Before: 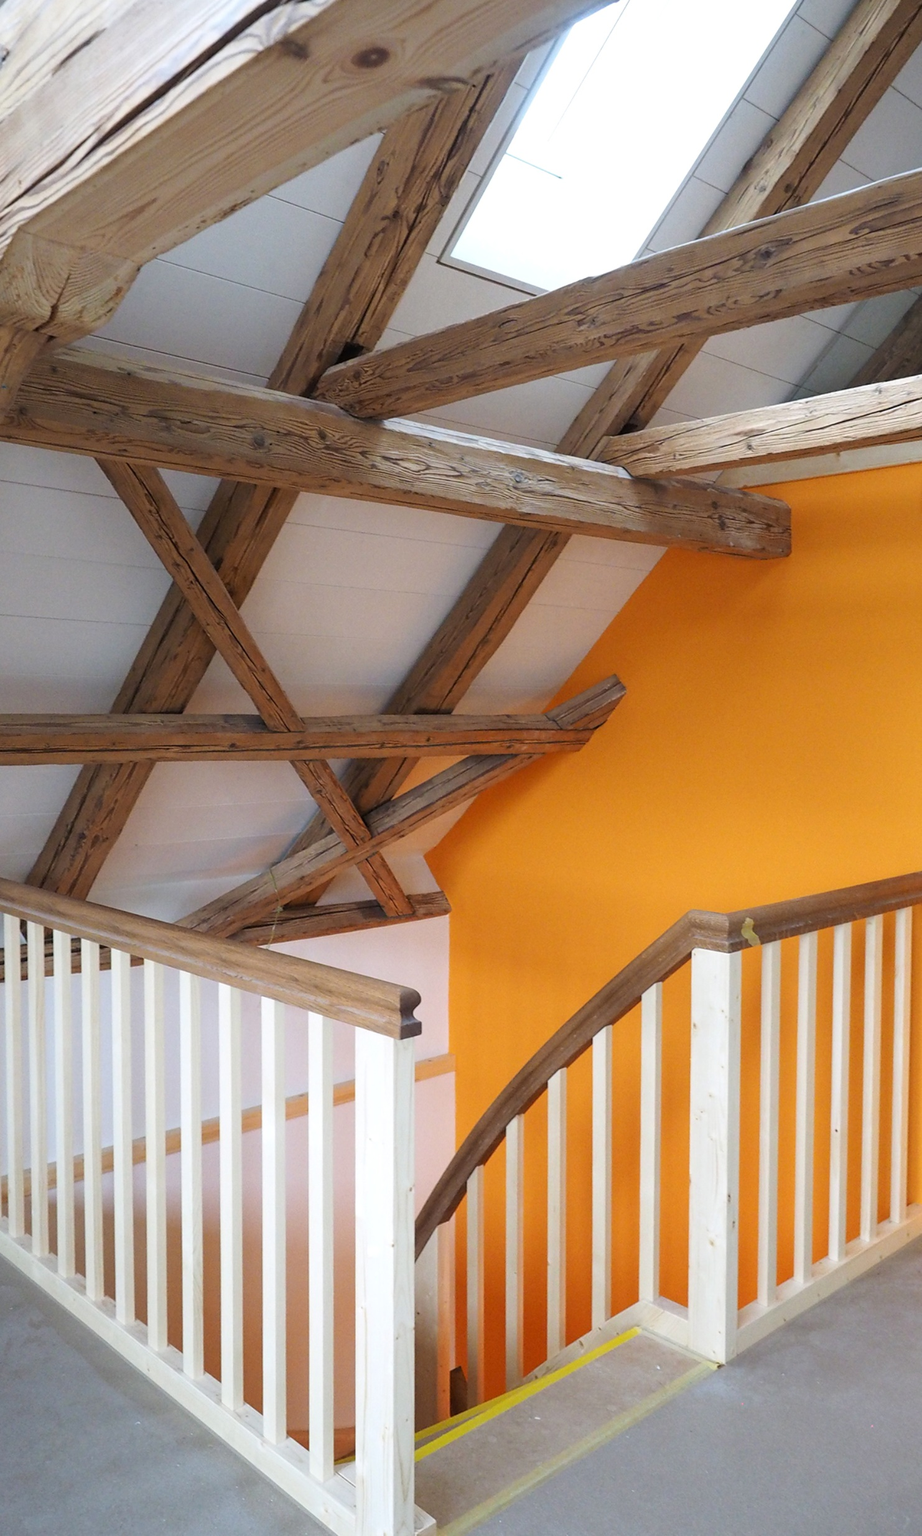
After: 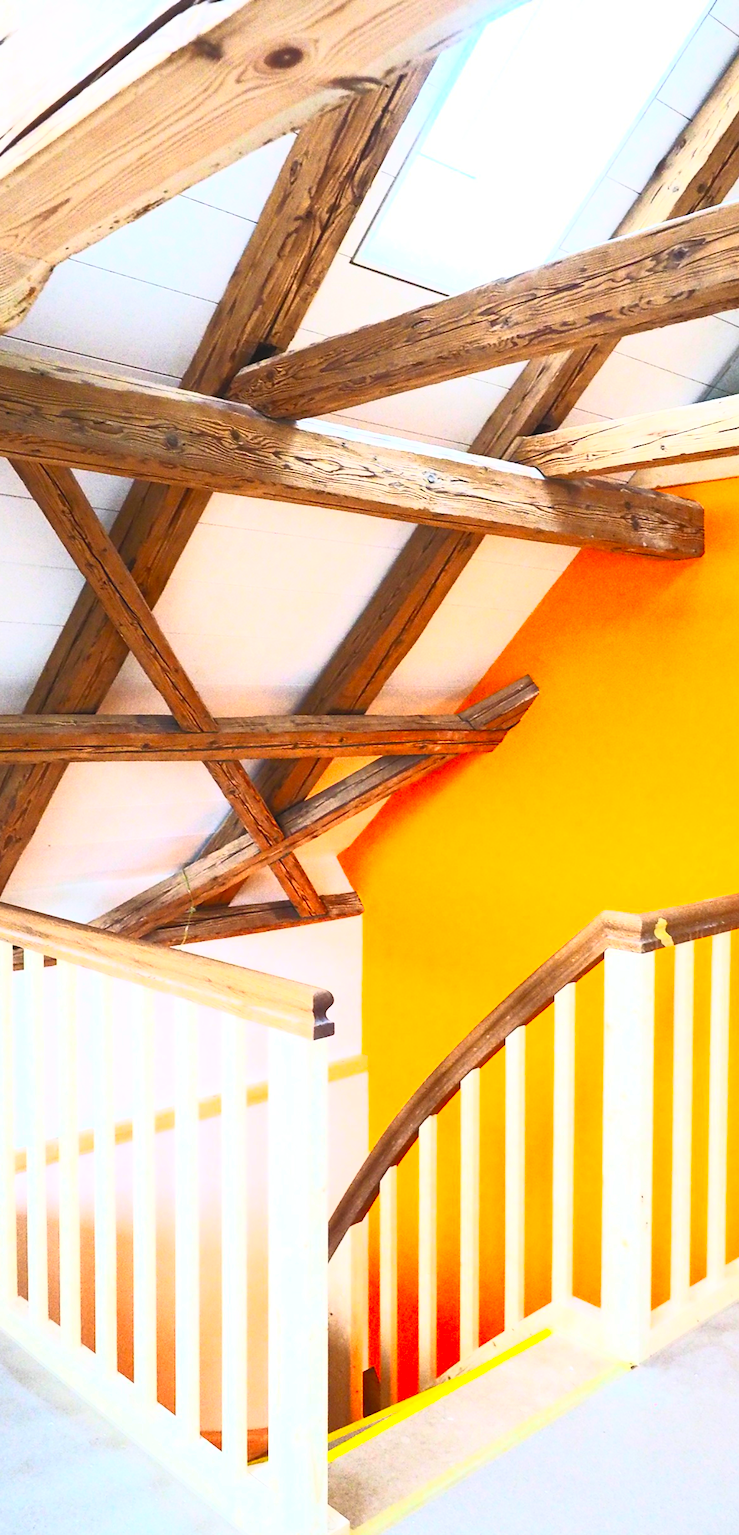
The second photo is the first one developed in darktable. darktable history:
contrast brightness saturation: contrast 0.988, brightness 0.995, saturation 0.985
crop and rotate: left 9.554%, right 10.224%
